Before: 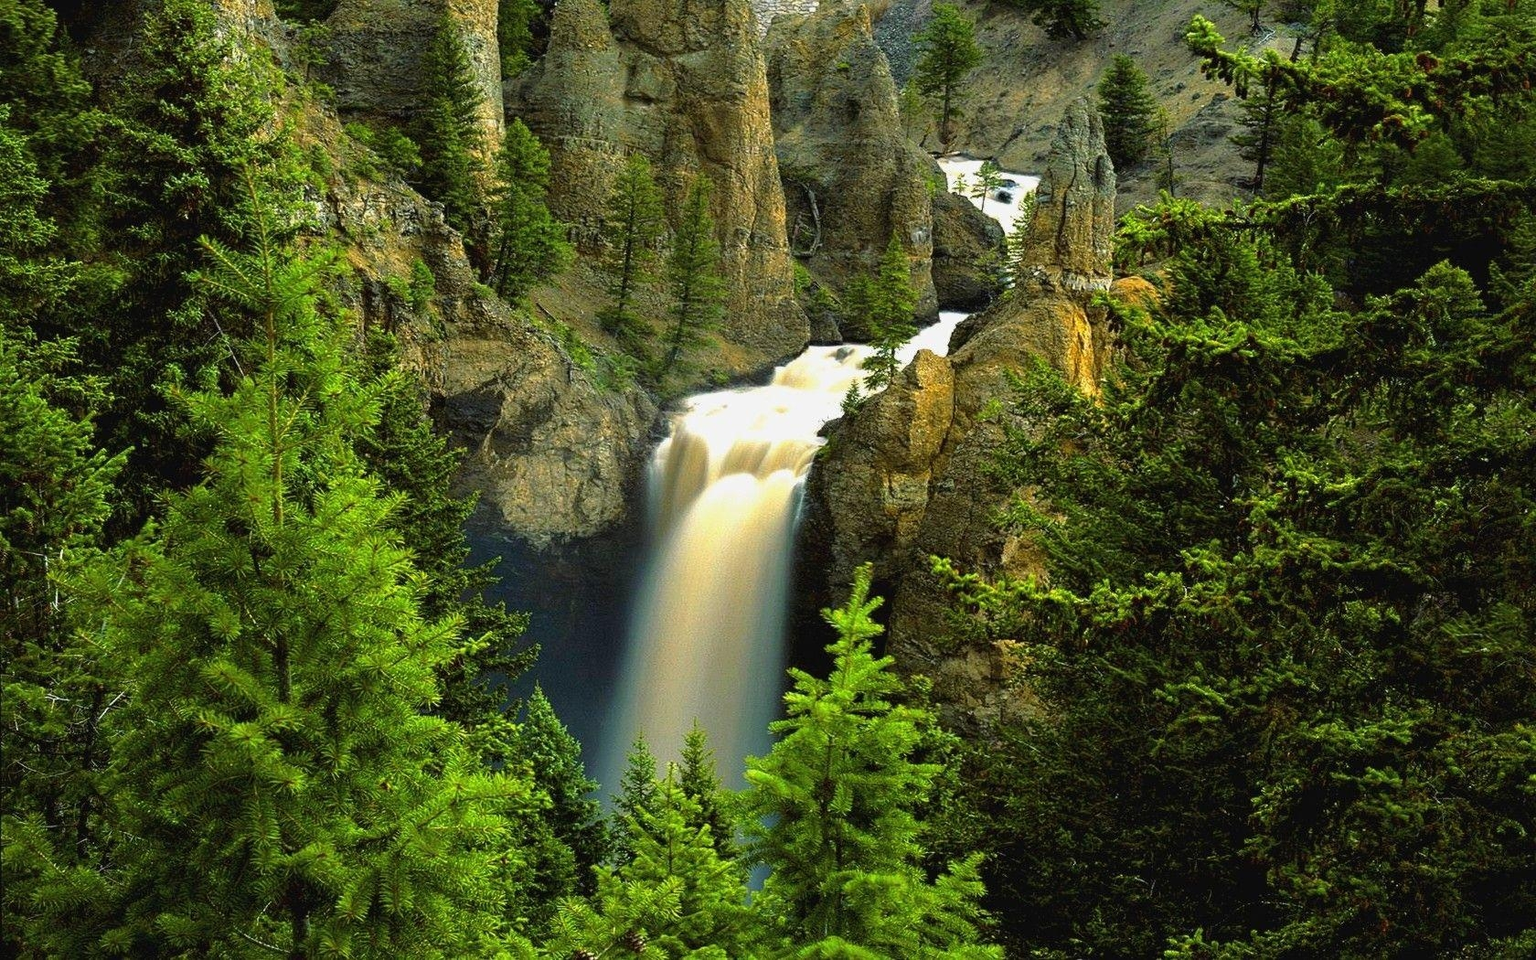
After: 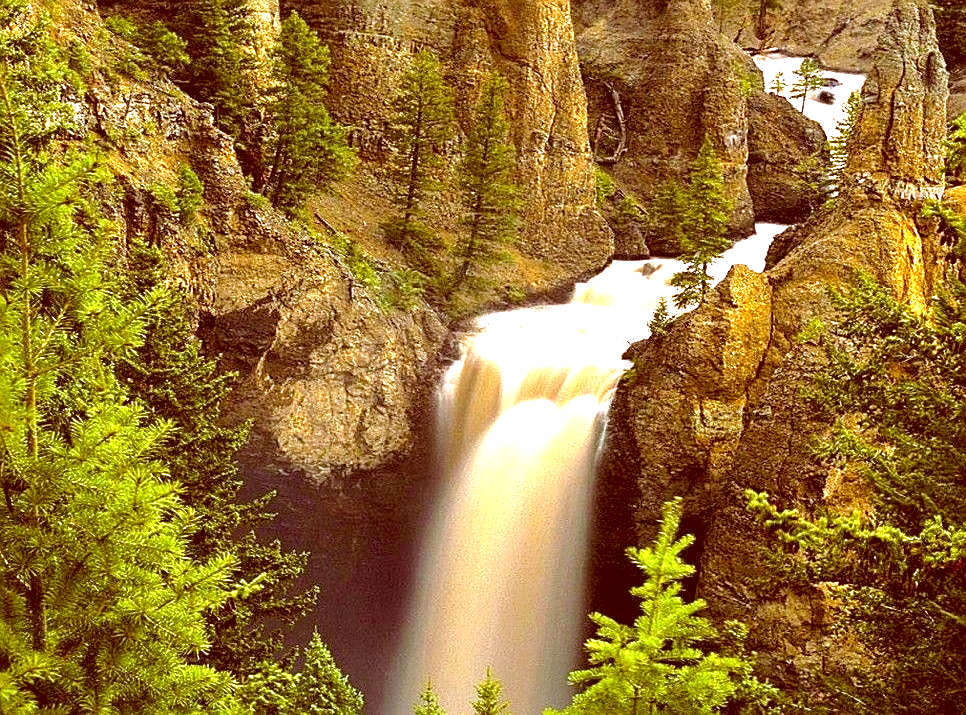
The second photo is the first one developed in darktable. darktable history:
color balance rgb: shadows lift › chroma 3.109%, shadows lift › hue 280.27°, highlights gain › chroma 2.08%, highlights gain › hue 290.25°, perceptual saturation grading › global saturation 25.706%
exposure: black level correction 0, exposure 0.9 EV, compensate highlight preservation false
crop: left 16.231%, top 11.324%, right 26.251%, bottom 20.563%
color correction: highlights a* 9.56, highlights b* 9, shadows a* 39.39, shadows b* 39.94, saturation 0.783
sharpen: amount 0.464
